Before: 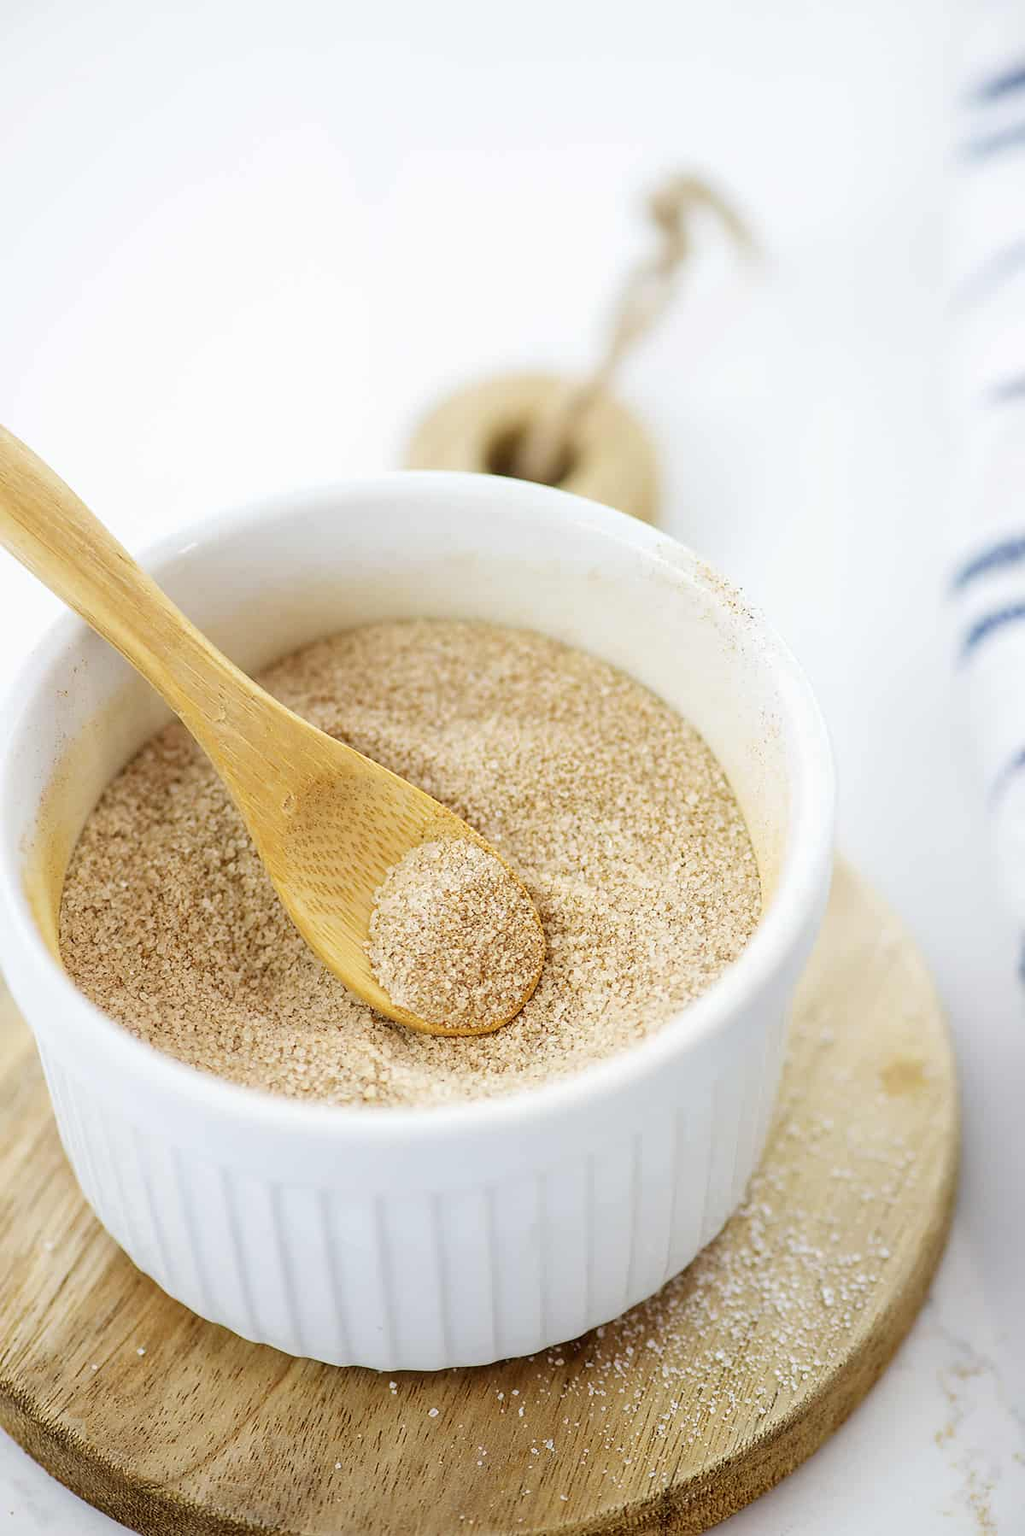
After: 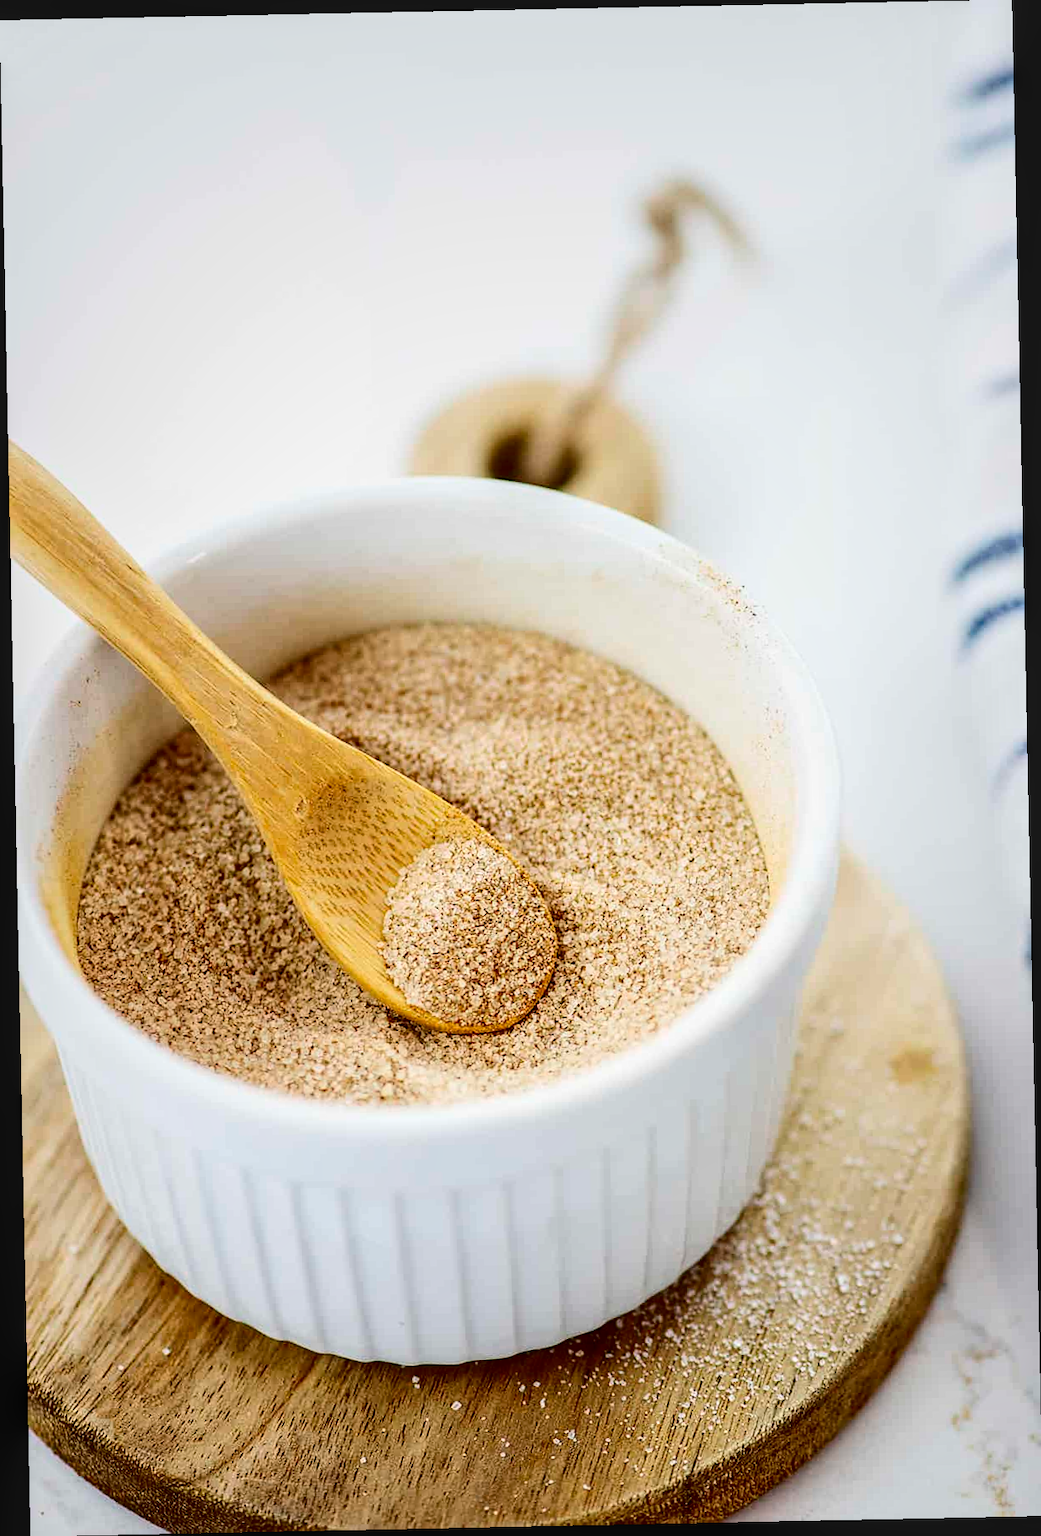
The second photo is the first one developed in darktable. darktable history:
local contrast: on, module defaults
rotate and perspective: rotation -1.17°, automatic cropping off
contrast brightness saturation: contrast 0.24, brightness -0.24, saturation 0.14
